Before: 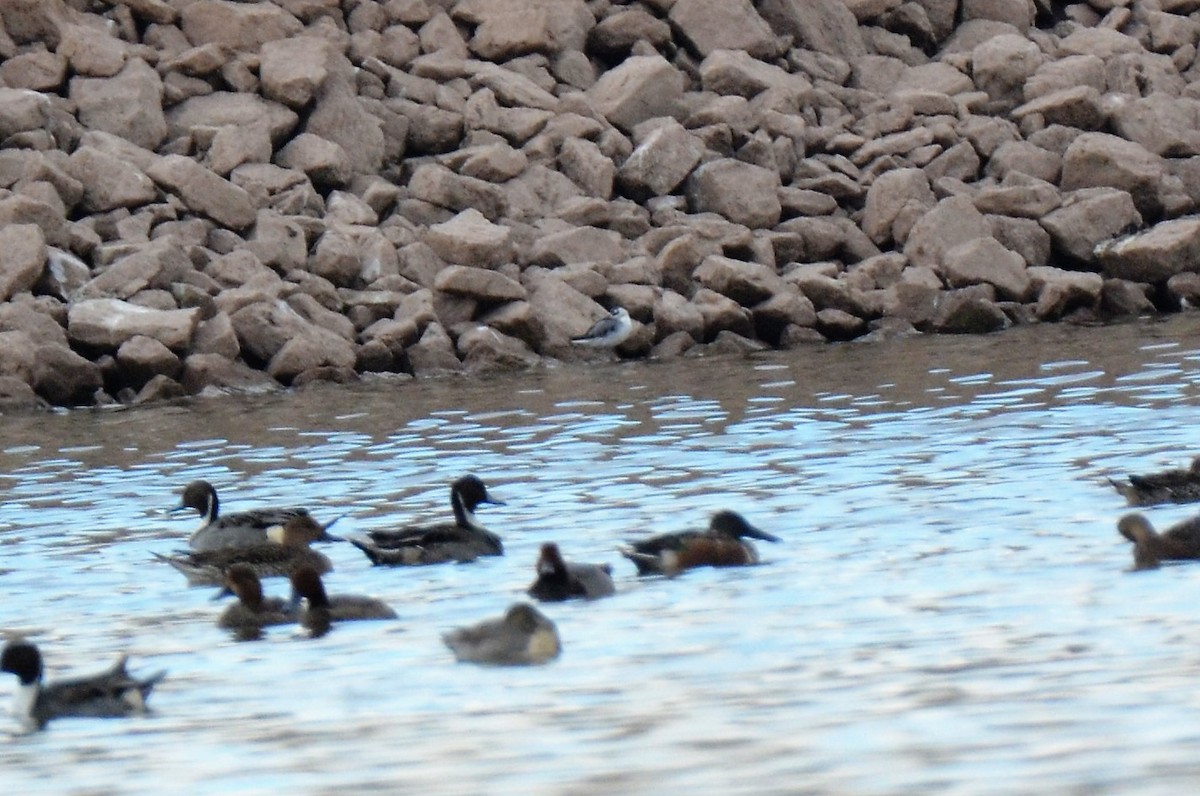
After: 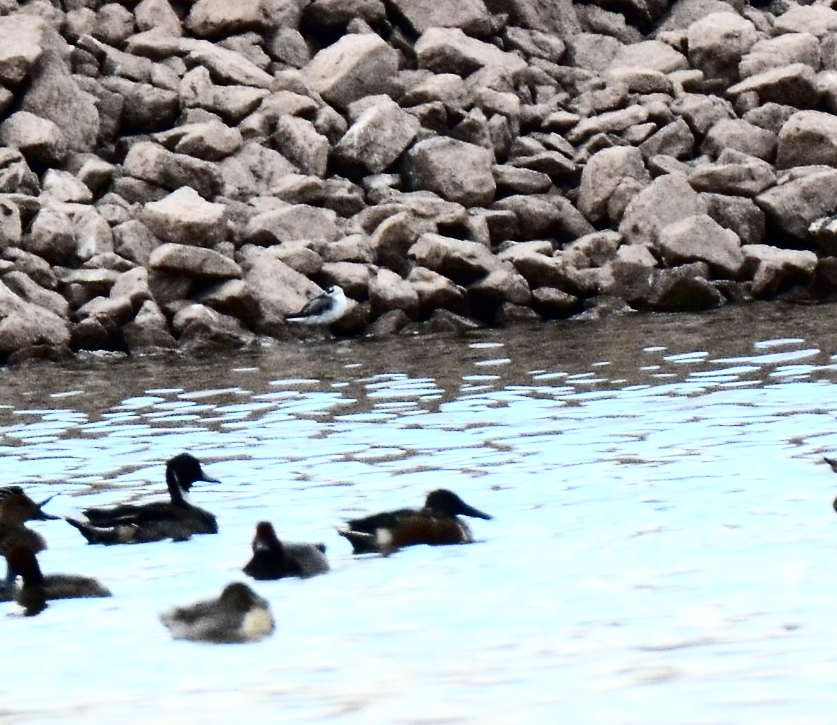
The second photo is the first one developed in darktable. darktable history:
exposure: exposure 0.205 EV, compensate highlight preservation false
contrast brightness saturation: contrast 0.498, saturation -0.086
crop and rotate: left 23.817%, top 2.776%, right 6.411%, bottom 6.08%
